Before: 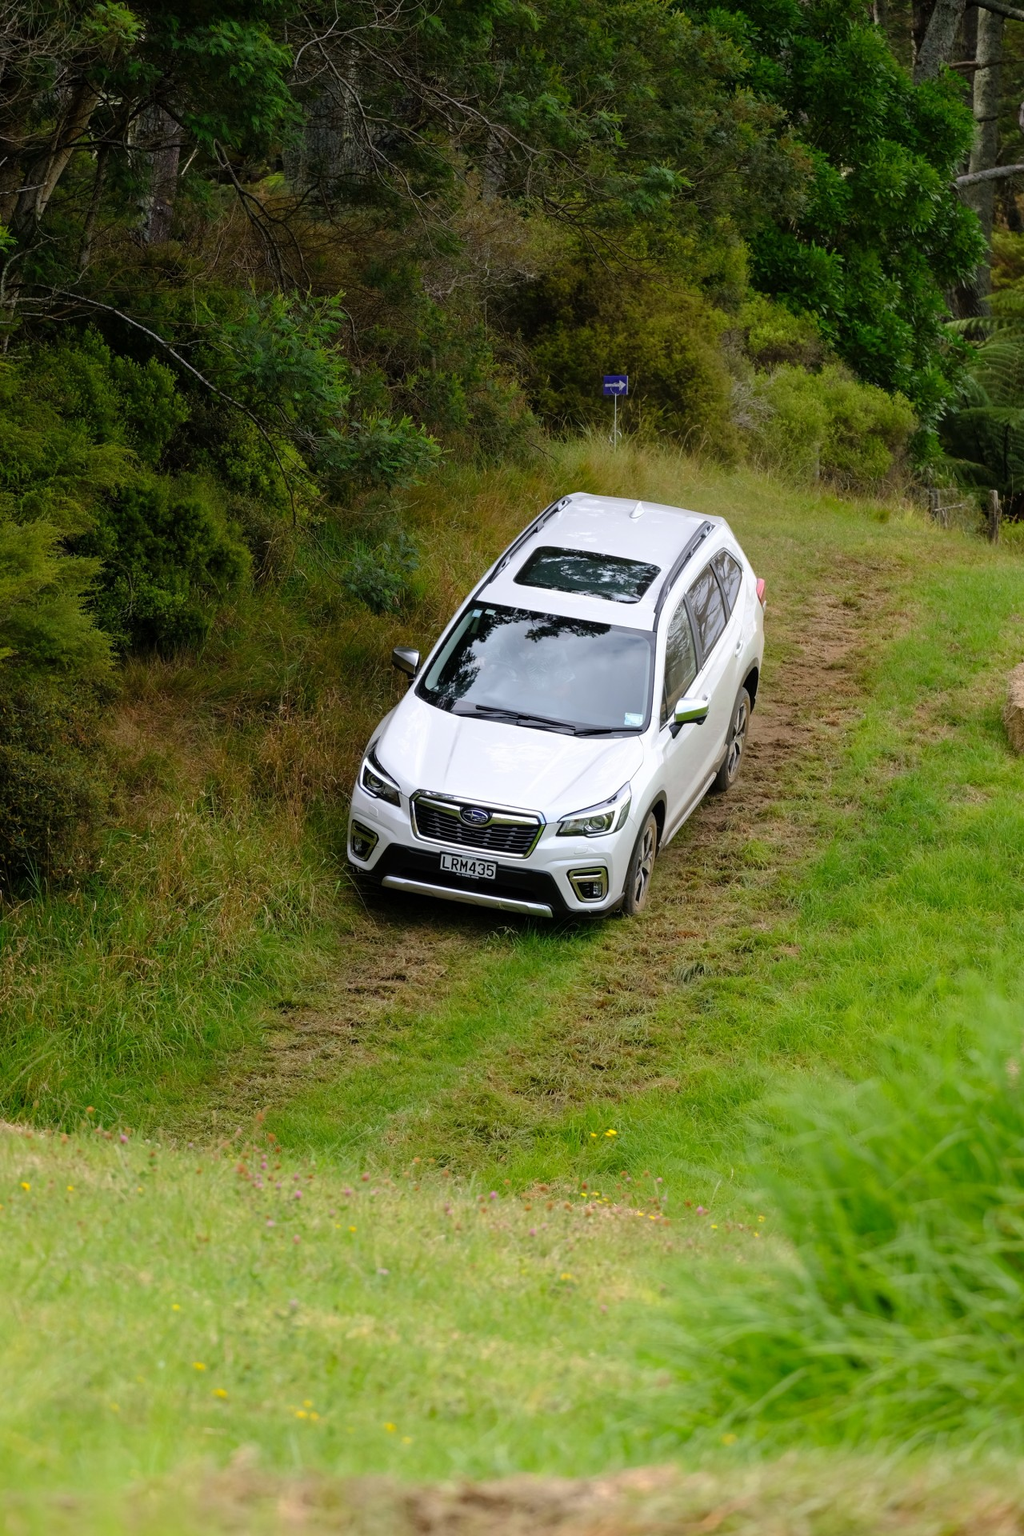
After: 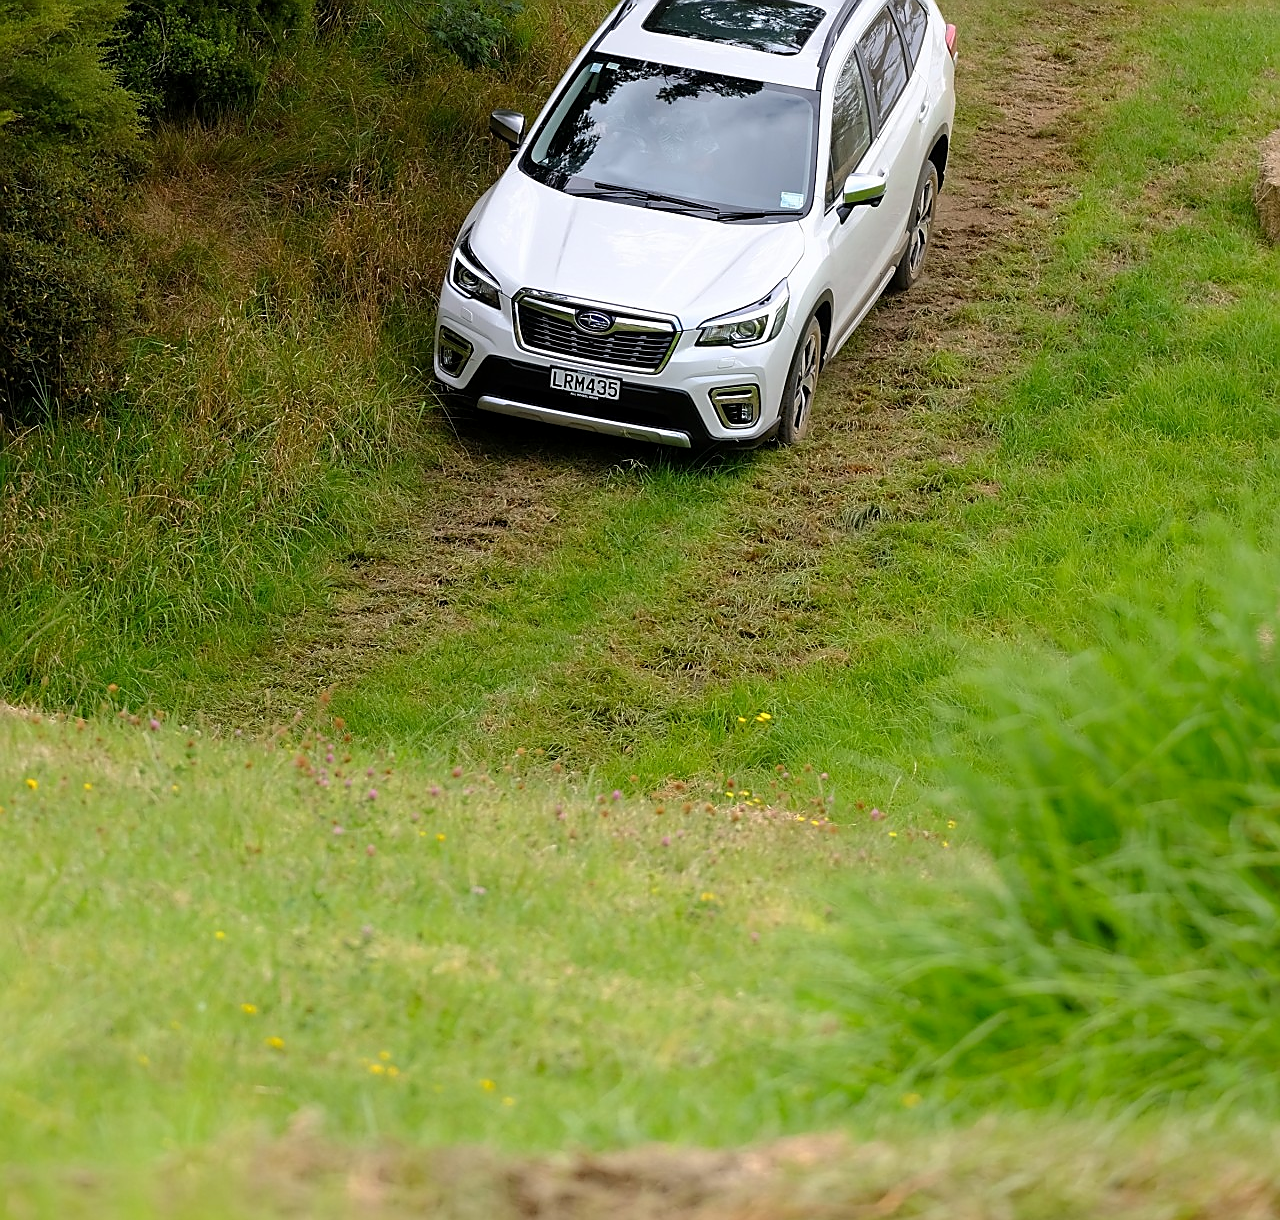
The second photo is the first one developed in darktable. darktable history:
crop and rotate: top 36.435%
sharpen: radius 1.4, amount 1.25, threshold 0.7
exposure: black level correction 0.001, compensate highlight preservation false
